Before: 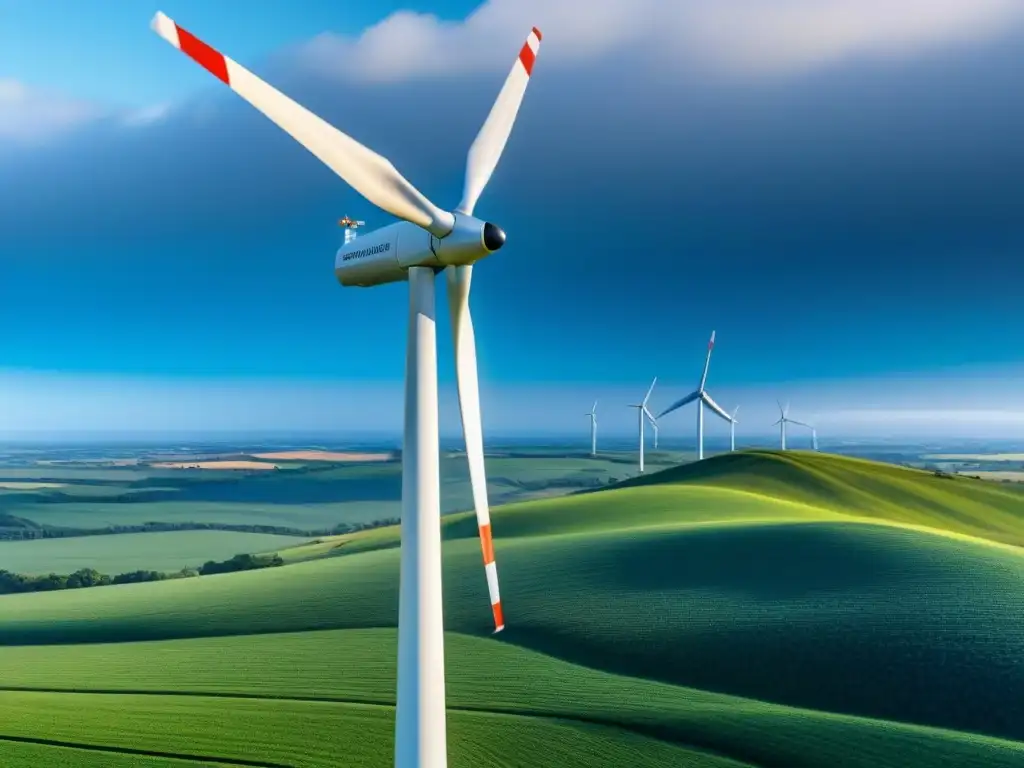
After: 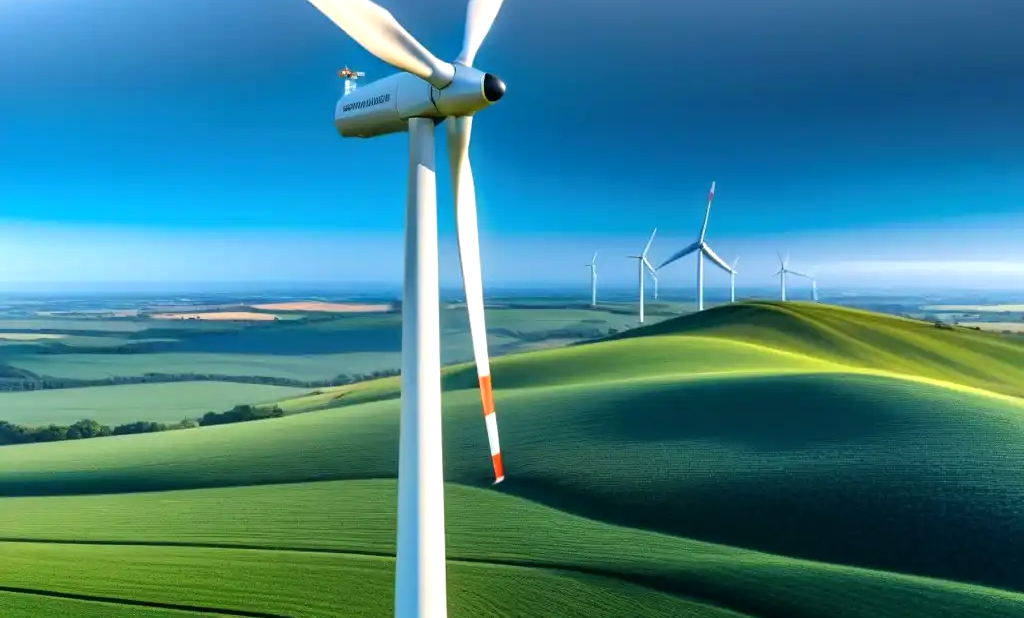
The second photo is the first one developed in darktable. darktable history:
crop and rotate: top 19.444%
tone equalizer: -8 EV -0.383 EV, -7 EV -0.379 EV, -6 EV -0.34 EV, -5 EV -0.25 EV, -3 EV 0.251 EV, -2 EV 0.31 EV, -1 EV 0.411 EV, +0 EV 0.402 EV
tone curve: curves: ch0 [(0, 0) (0.003, 0.012) (0.011, 0.015) (0.025, 0.027) (0.044, 0.045) (0.069, 0.064) (0.1, 0.093) (0.136, 0.133) (0.177, 0.177) (0.224, 0.221) (0.277, 0.272) (0.335, 0.342) (0.399, 0.398) (0.468, 0.462) (0.543, 0.547) (0.623, 0.624) (0.709, 0.711) (0.801, 0.792) (0.898, 0.889) (1, 1)], color space Lab, independent channels, preserve colors none
